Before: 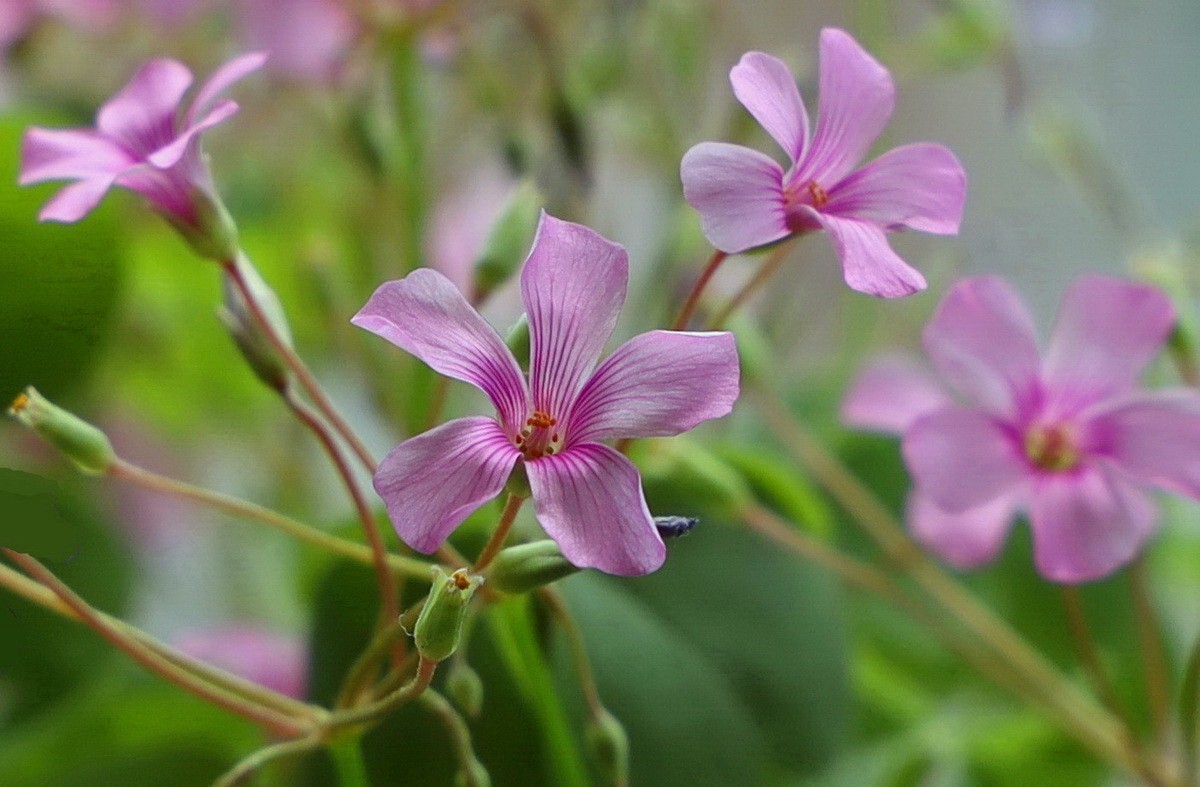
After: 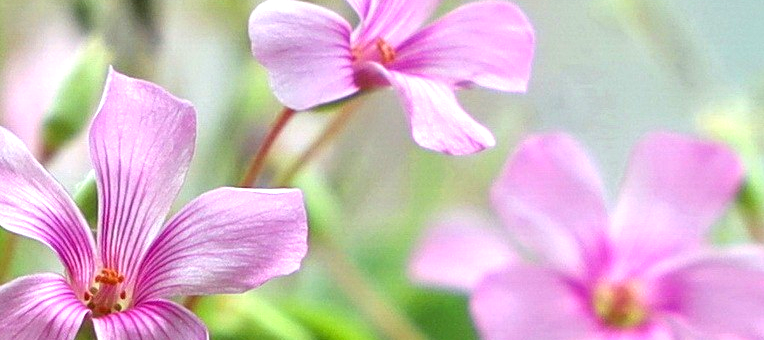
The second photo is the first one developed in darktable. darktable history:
rotate and perspective: automatic cropping original format, crop left 0, crop top 0
crop: left 36.005%, top 18.293%, right 0.31%, bottom 38.444%
exposure: exposure 1.061 EV, compensate highlight preservation false
